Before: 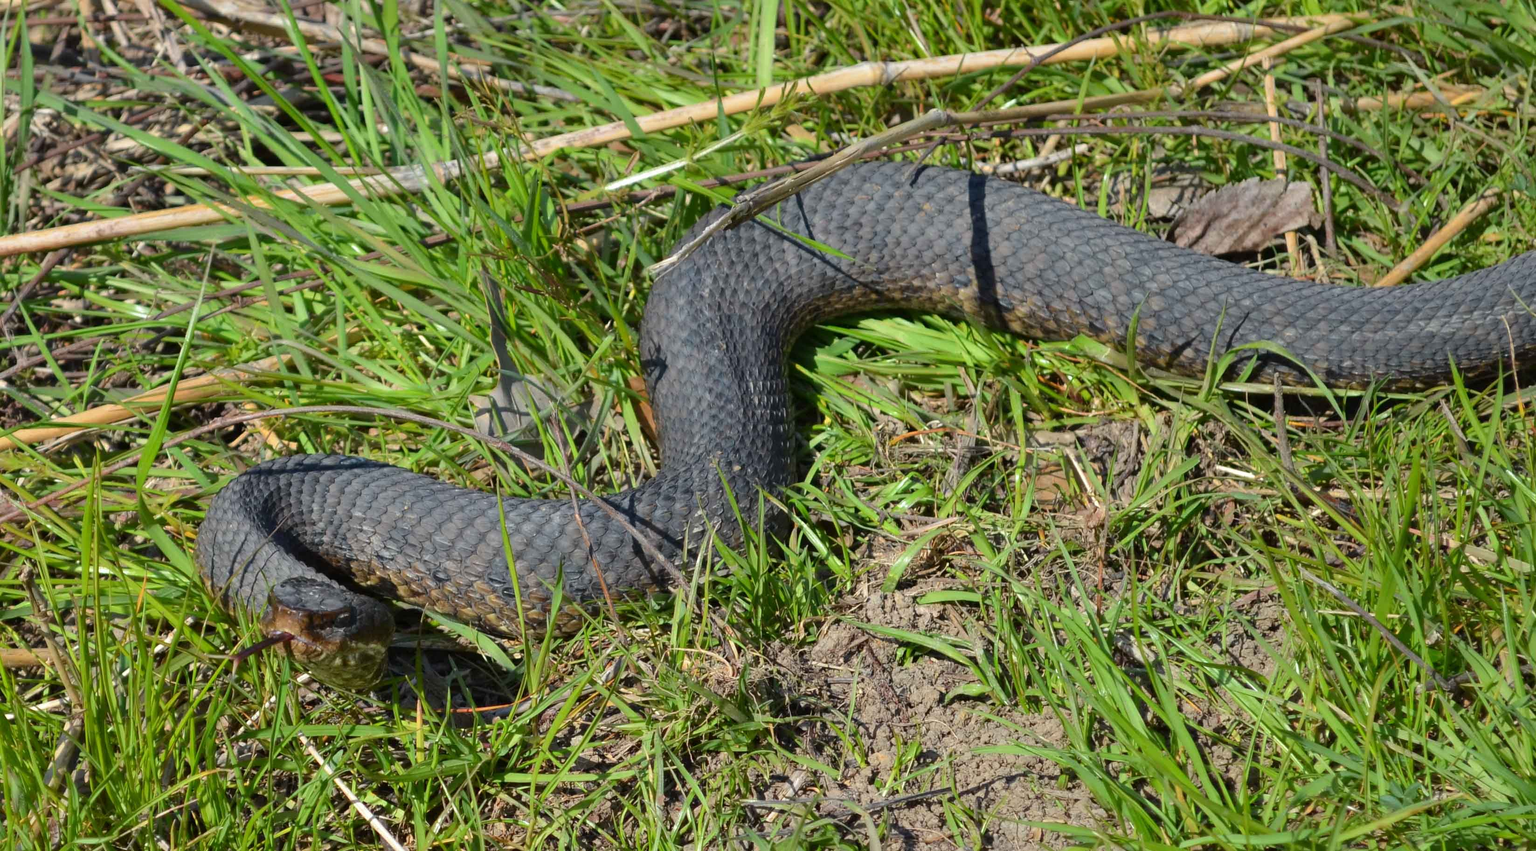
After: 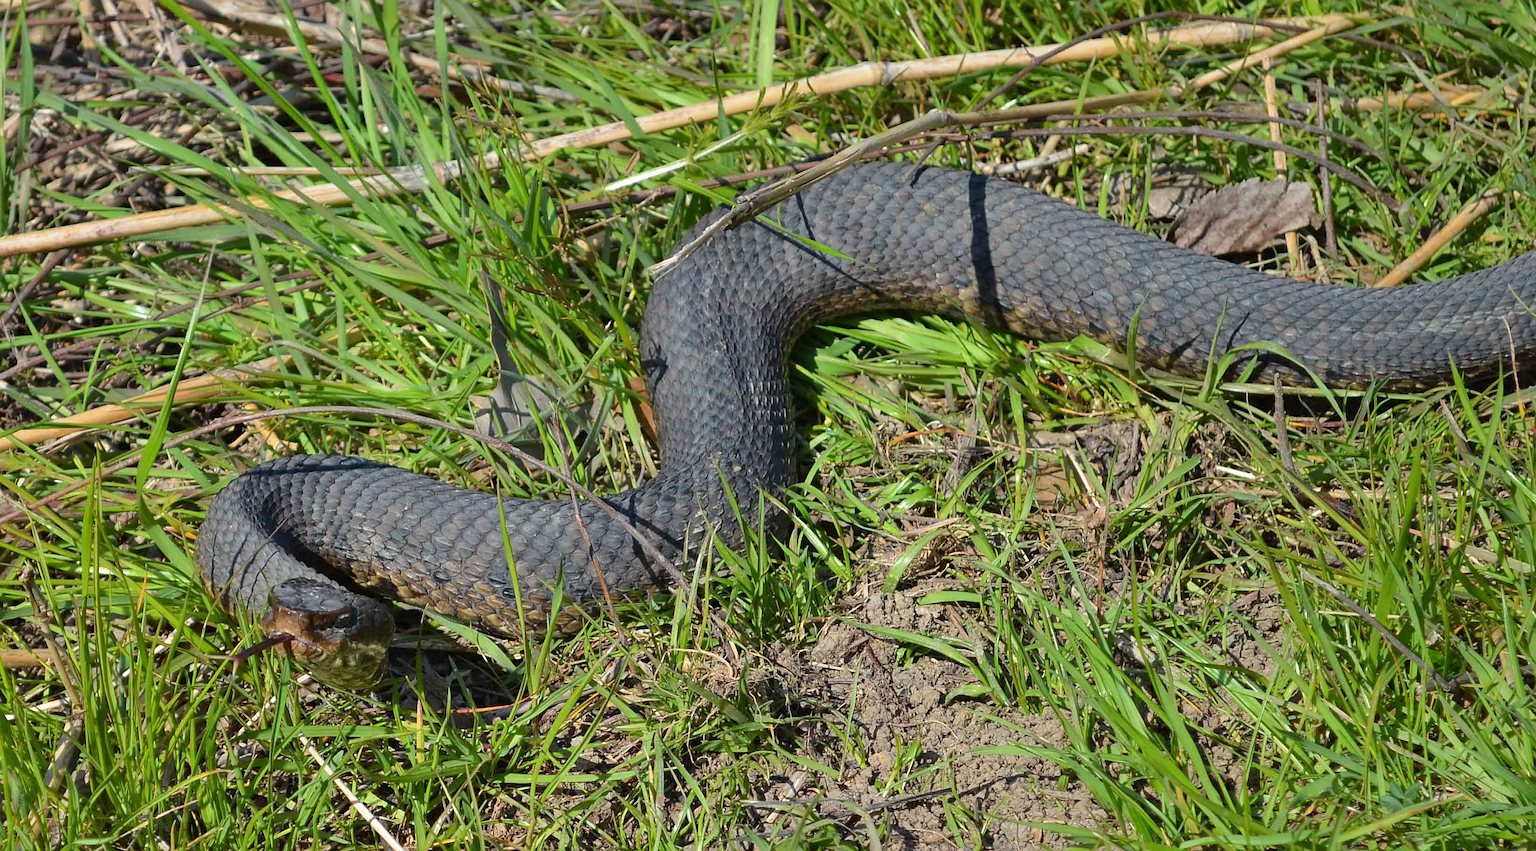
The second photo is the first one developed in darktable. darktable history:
sharpen: on, module defaults
shadows and highlights: white point adjustment 0.062, soften with gaussian
